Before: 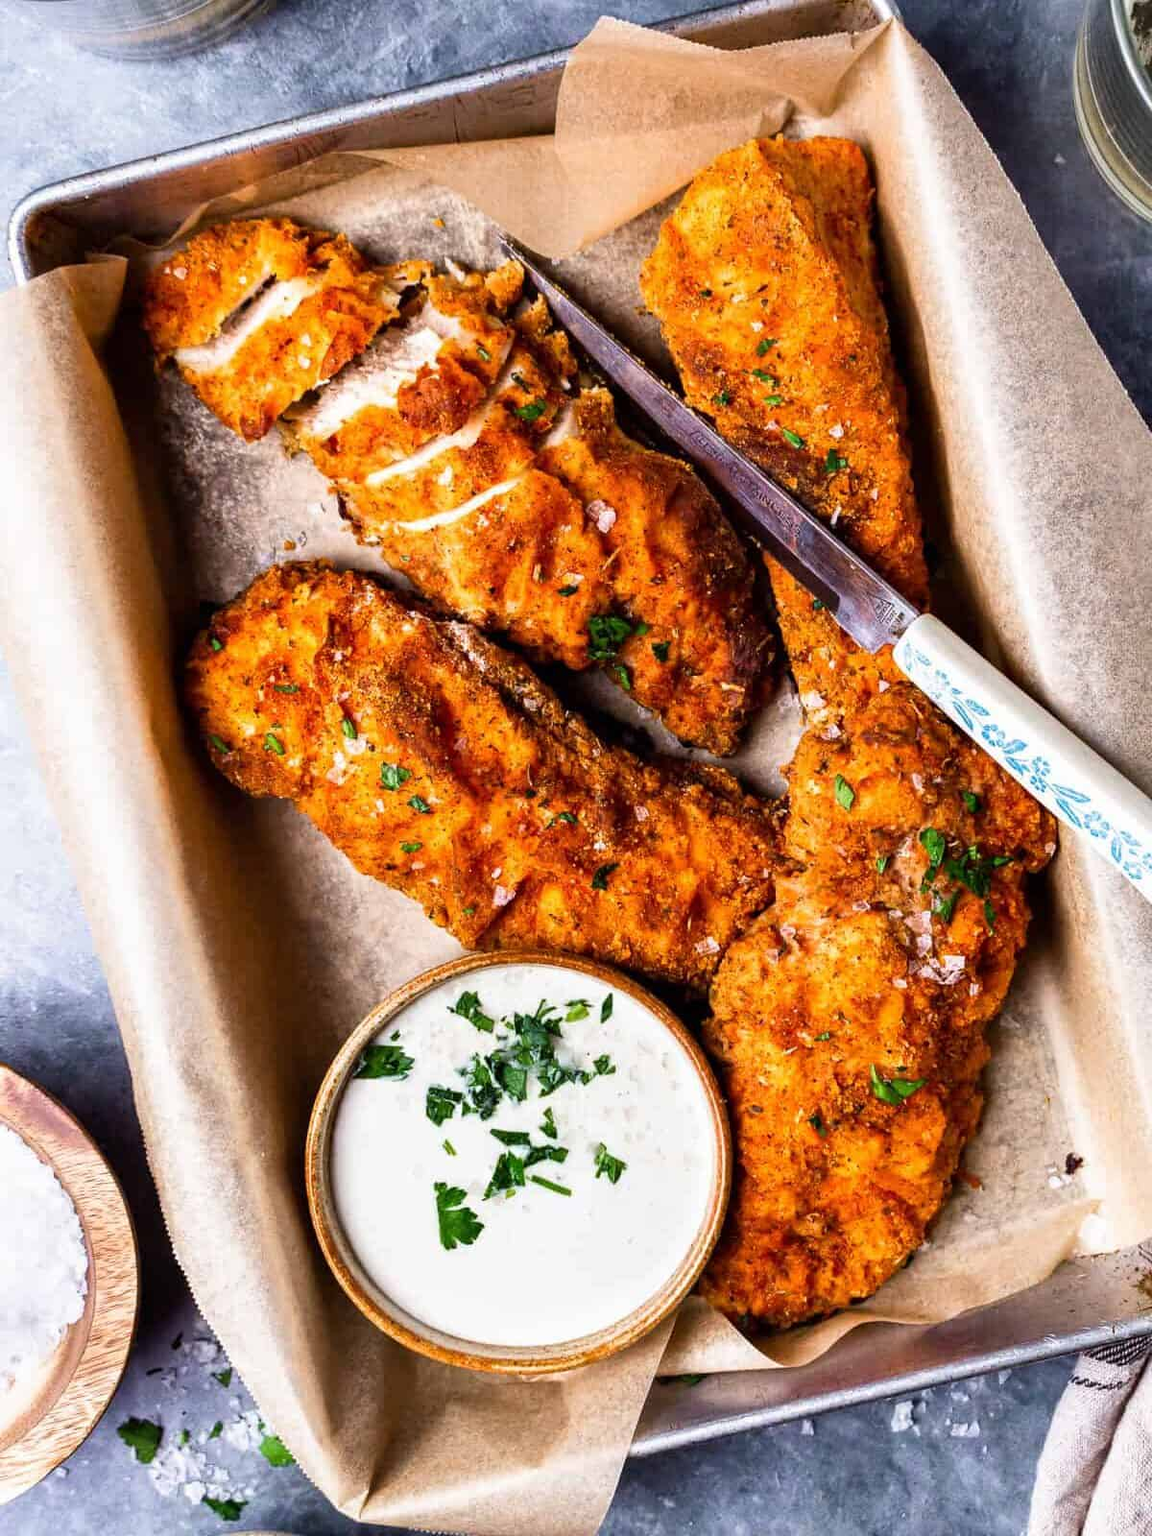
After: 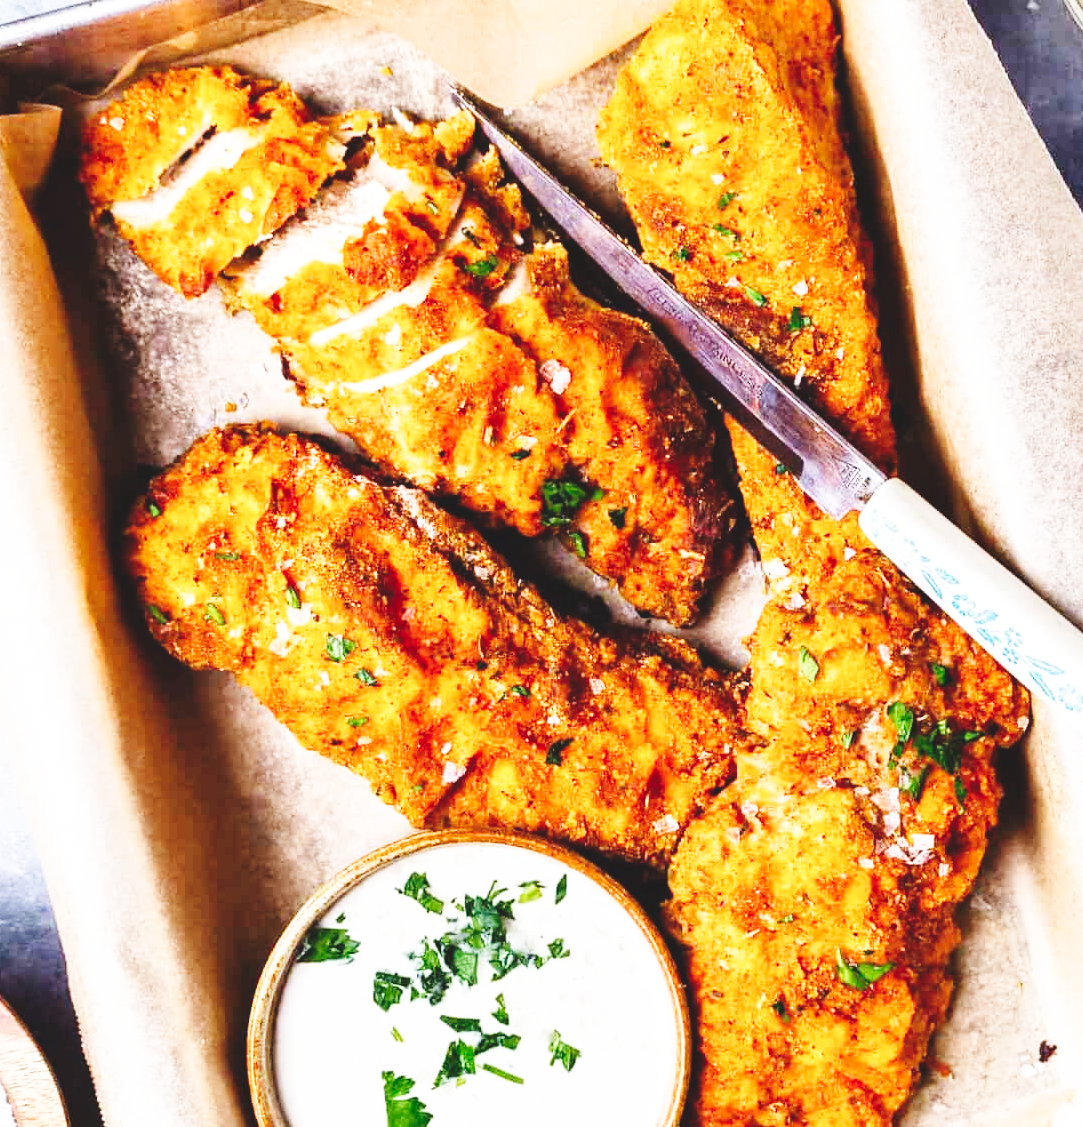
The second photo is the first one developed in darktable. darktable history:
base curve: curves: ch0 [(0, 0) (0, 0) (0.002, 0.001) (0.008, 0.003) (0.019, 0.011) (0.037, 0.037) (0.064, 0.11) (0.102, 0.232) (0.152, 0.379) (0.216, 0.524) (0.296, 0.665) (0.394, 0.789) (0.512, 0.881) (0.651, 0.945) (0.813, 0.986) (1, 1)], preserve colors none
crop: left 5.975%, top 10.1%, right 3.732%, bottom 19.437%
exposure: black level correction -0.021, exposure -0.039 EV, compensate exposure bias true, compensate highlight preservation false
